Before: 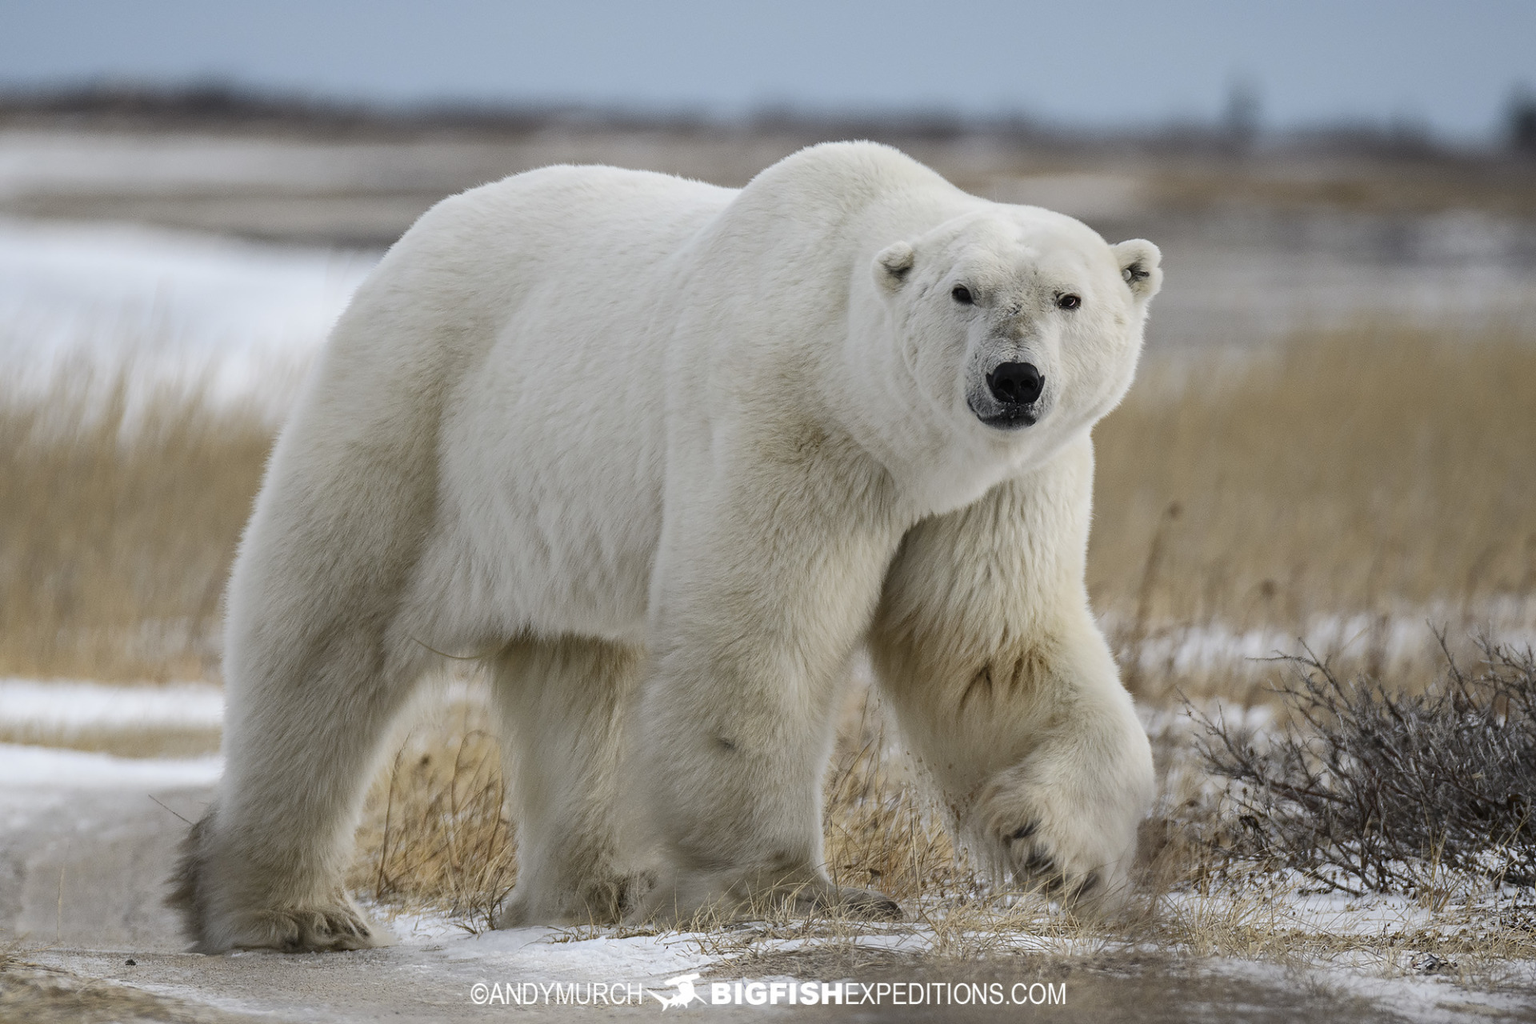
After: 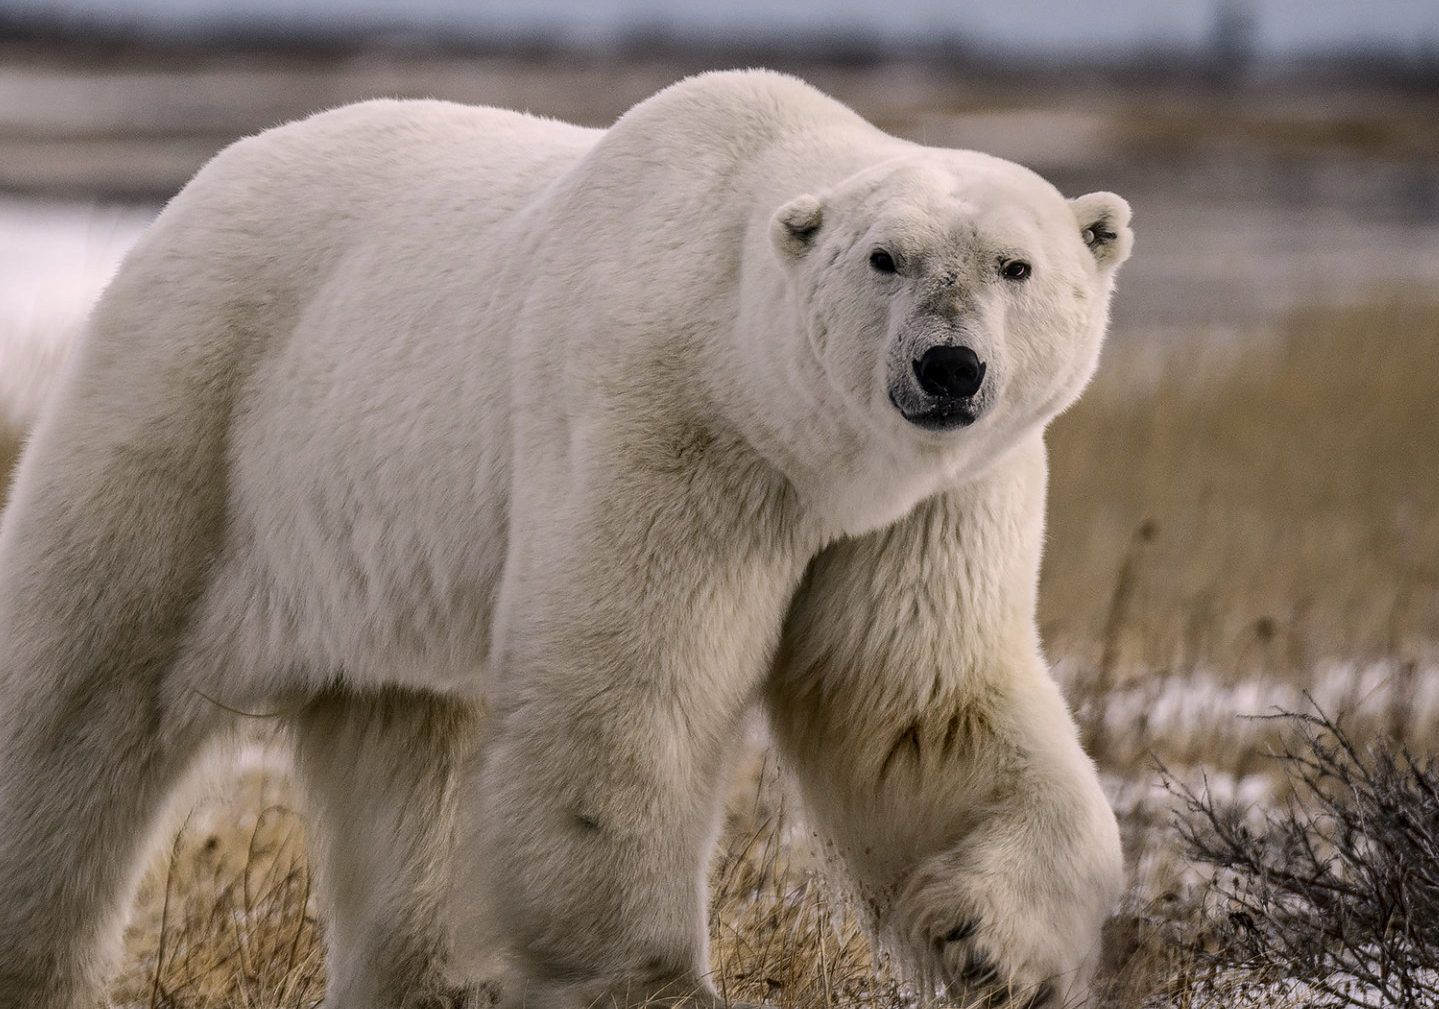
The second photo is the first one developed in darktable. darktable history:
local contrast: on, module defaults
crop: left 16.713%, top 8.435%, right 8.331%, bottom 12.664%
color correction: highlights a* 7.35, highlights b* 4.03
contrast brightness saturation: contrast 0.067, brightness -0.126, saturation 0.056
